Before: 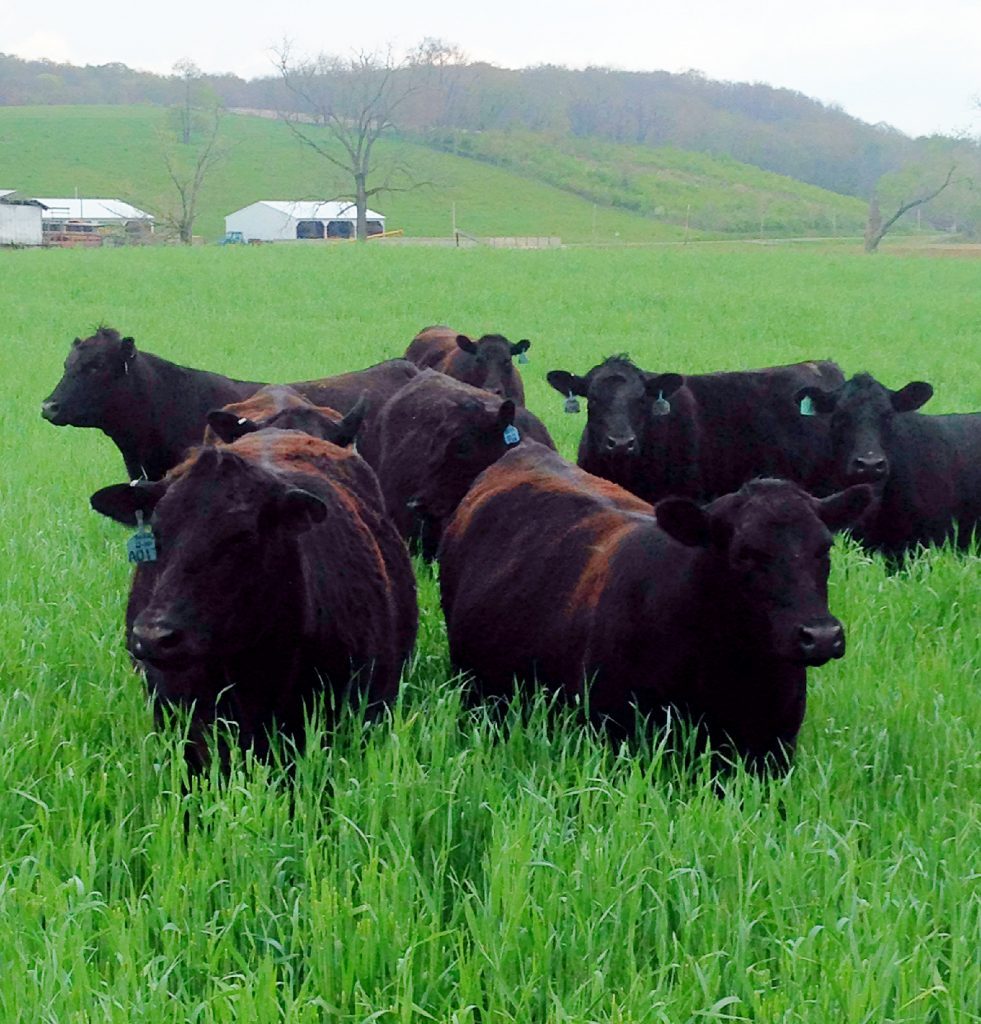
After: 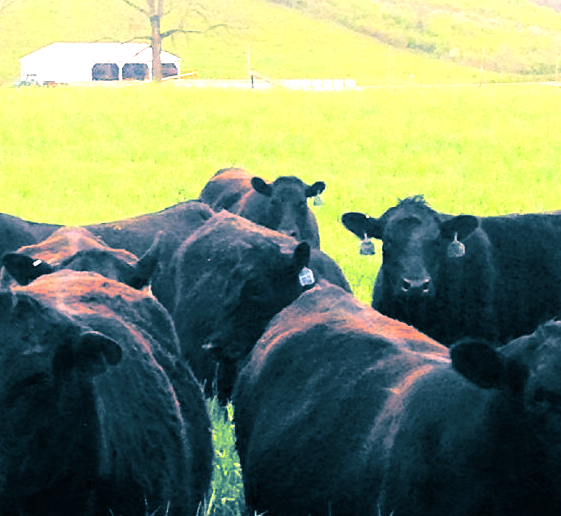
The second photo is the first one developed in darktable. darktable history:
color correction: highlights a* 17.88, highlights b* 18.79
exposure: black level correction 0, exposure 1.388 EV, compensate exposure bias true, compensate highlight preservation false
crop: left 20.932%, top 15.471%, right 21.848%, bottom 34.081%
split-toning: shadows › hue 212.4°, balance -70
